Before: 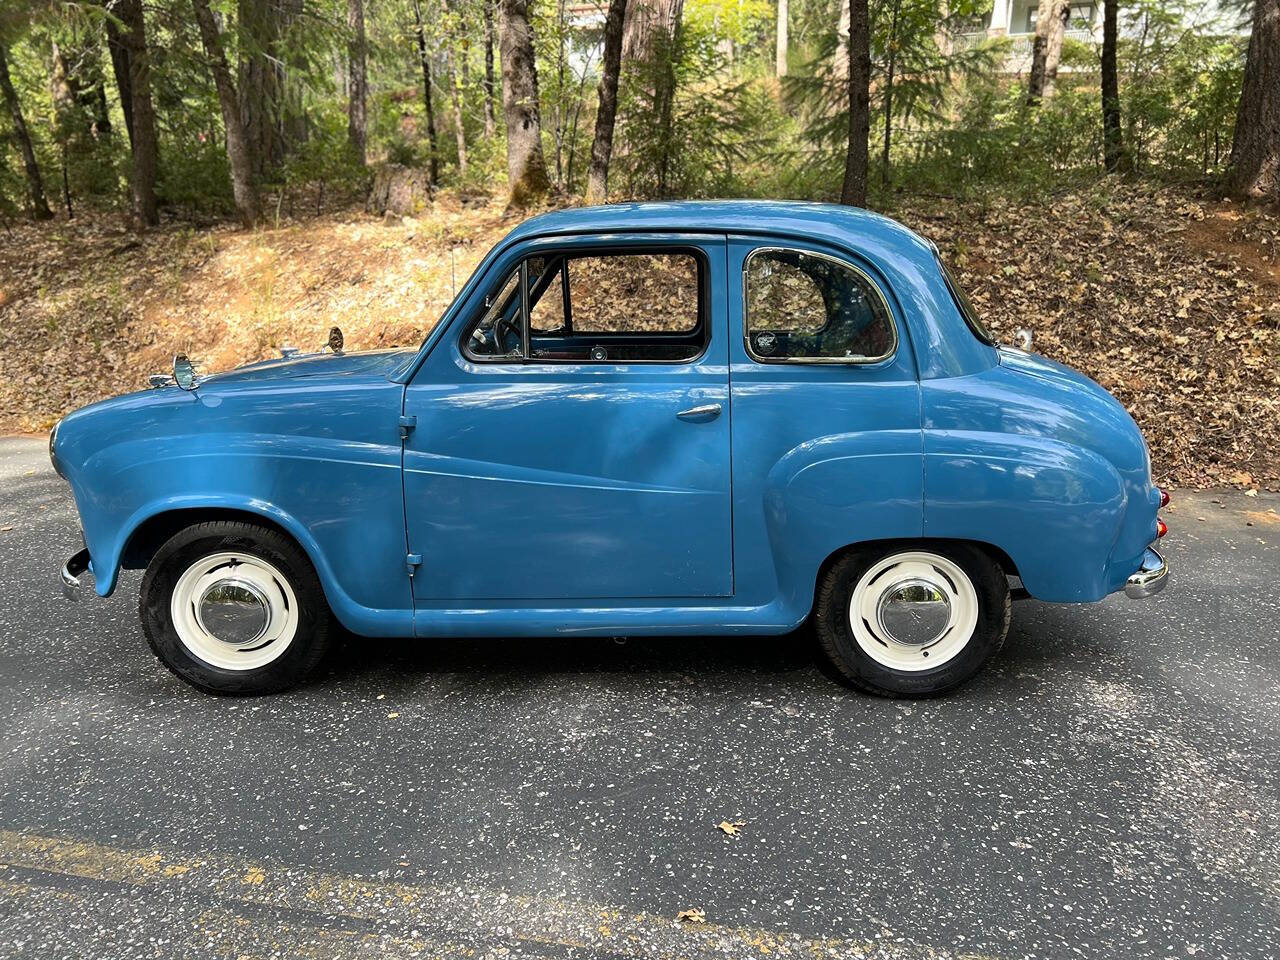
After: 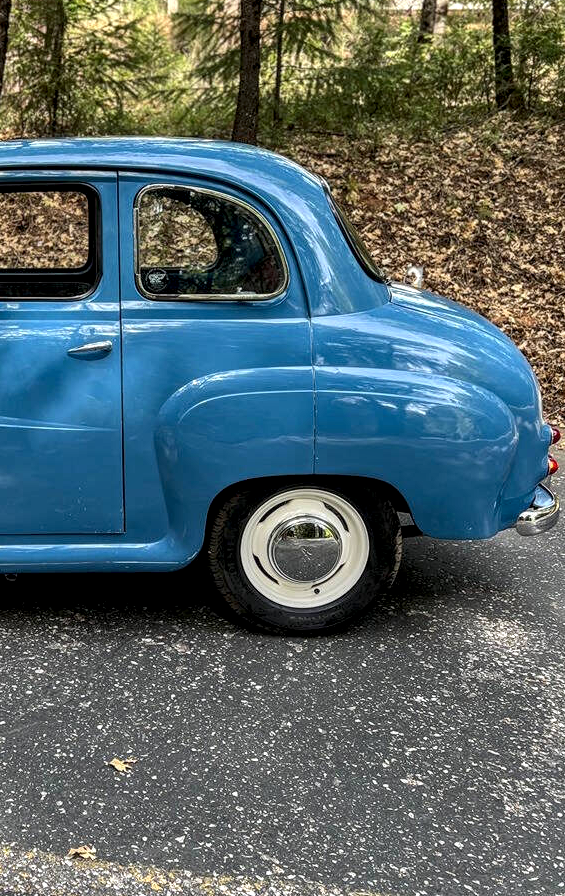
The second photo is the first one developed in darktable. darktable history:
local contrast: highlights 20%, detail 150%
contrast brightness saturation: contrast 0.07
crop: left 47.628%, top 6.643%, right 7.874%
